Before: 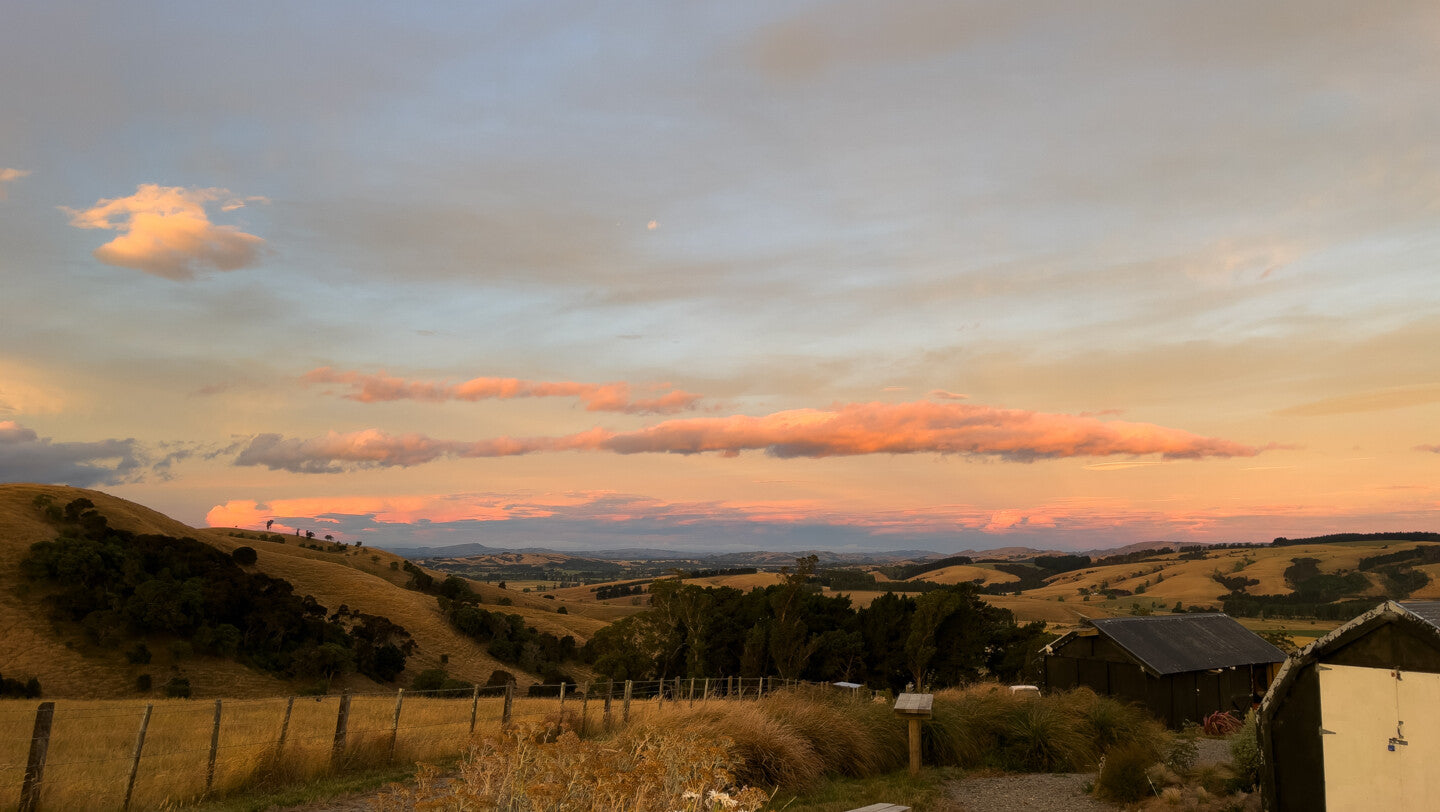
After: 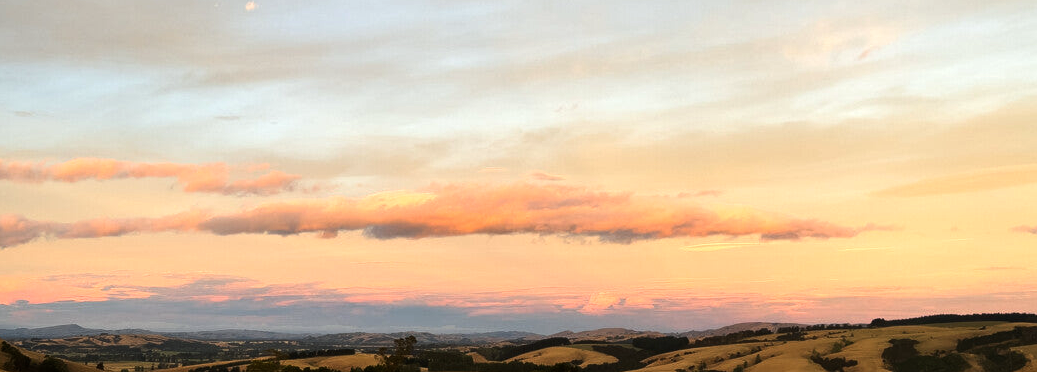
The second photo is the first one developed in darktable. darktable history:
crop and rotate: left 27.938%, top 27.046%, bottom 27.046%
white balance: red 0.978, blue 0.999
tone equalizer: -8 EV -0.75 EV, -7 EV -0.7 EV, -6 EV -0.6 EV, -5 EV -0.4 EV, -3 EV 0.4 EV, -2 EV 0.6 EV, -1 EV 0.7 EV, +0 EV 0.75 EV, edges refinement/feathering 500, mask exposure compensation -1.57 EV, preserve details no
